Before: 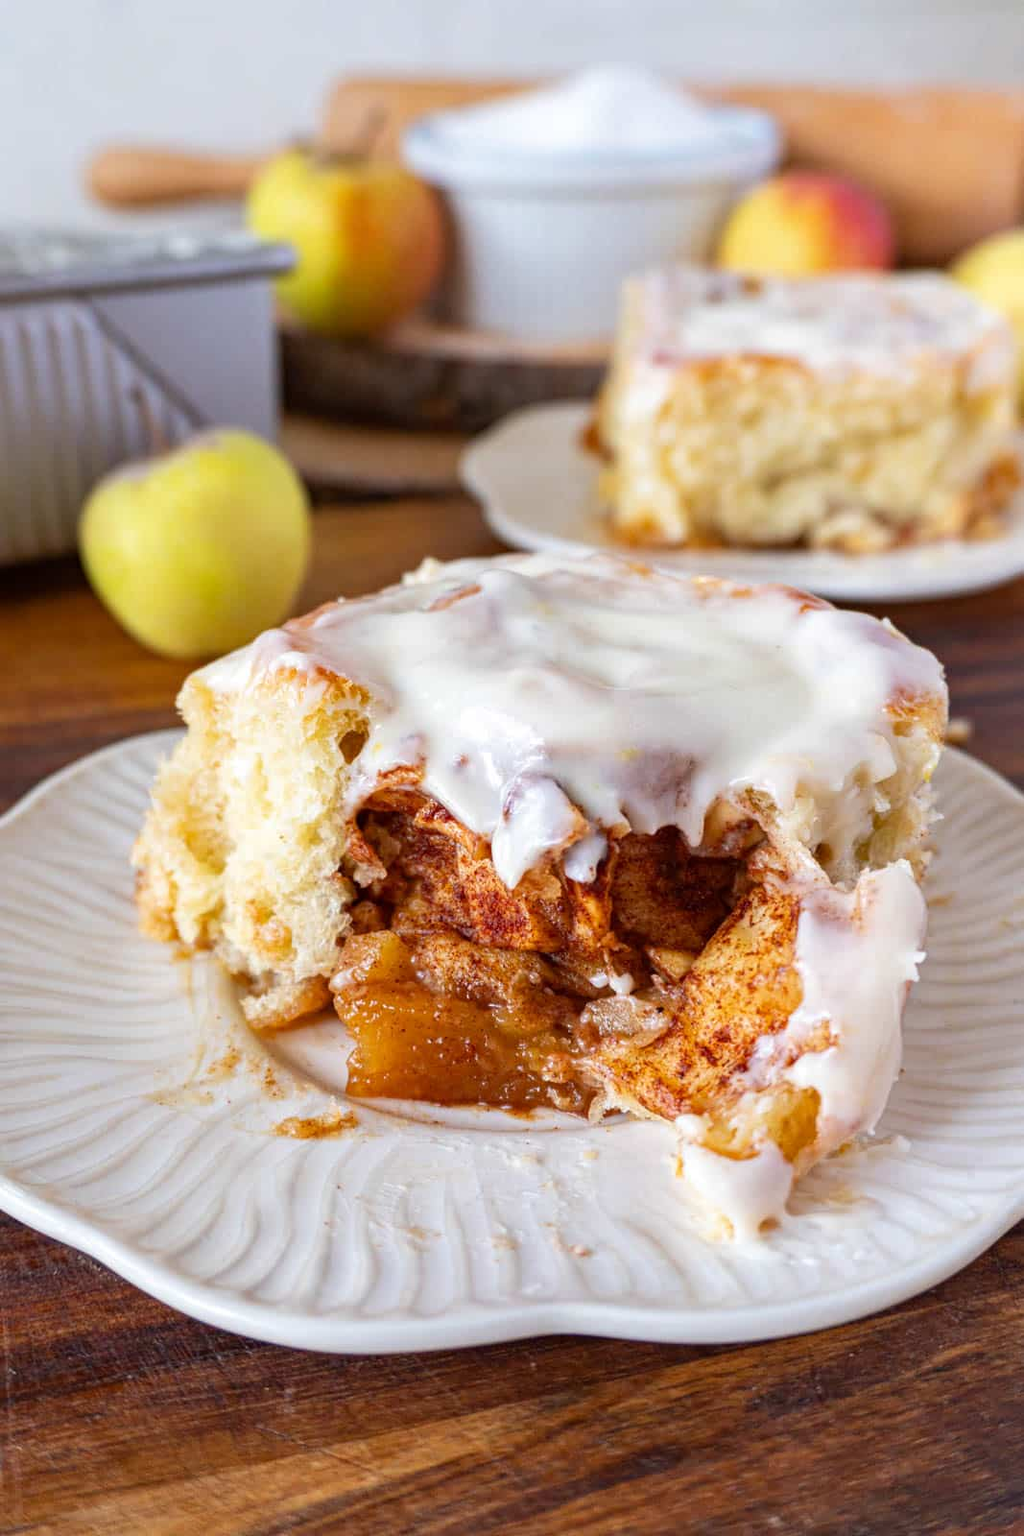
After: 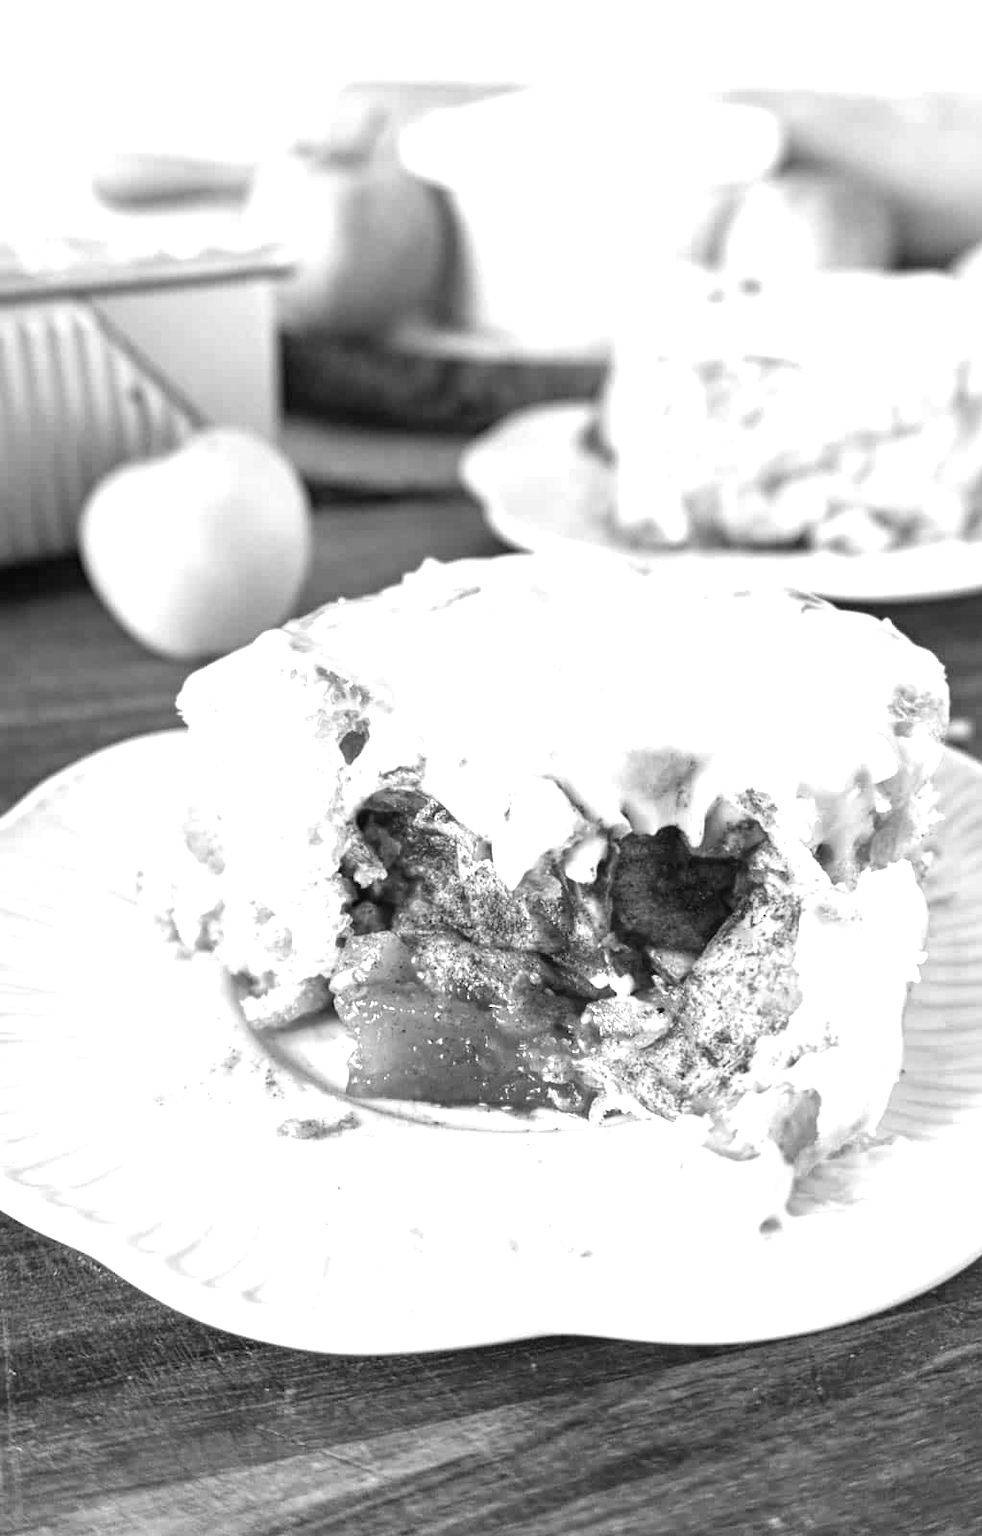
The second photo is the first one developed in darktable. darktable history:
exposure: black level correction 0, exposure 1.2 EV, compensate highlight preservation false
crop: right 4.061%, bottom 0.018%
color calibration: output gray [0.18, 0.41, 0.41, 0], illuminant custom, x 0.367, y 0.392, temperature 4437.88 K, gamut compression 2.98
